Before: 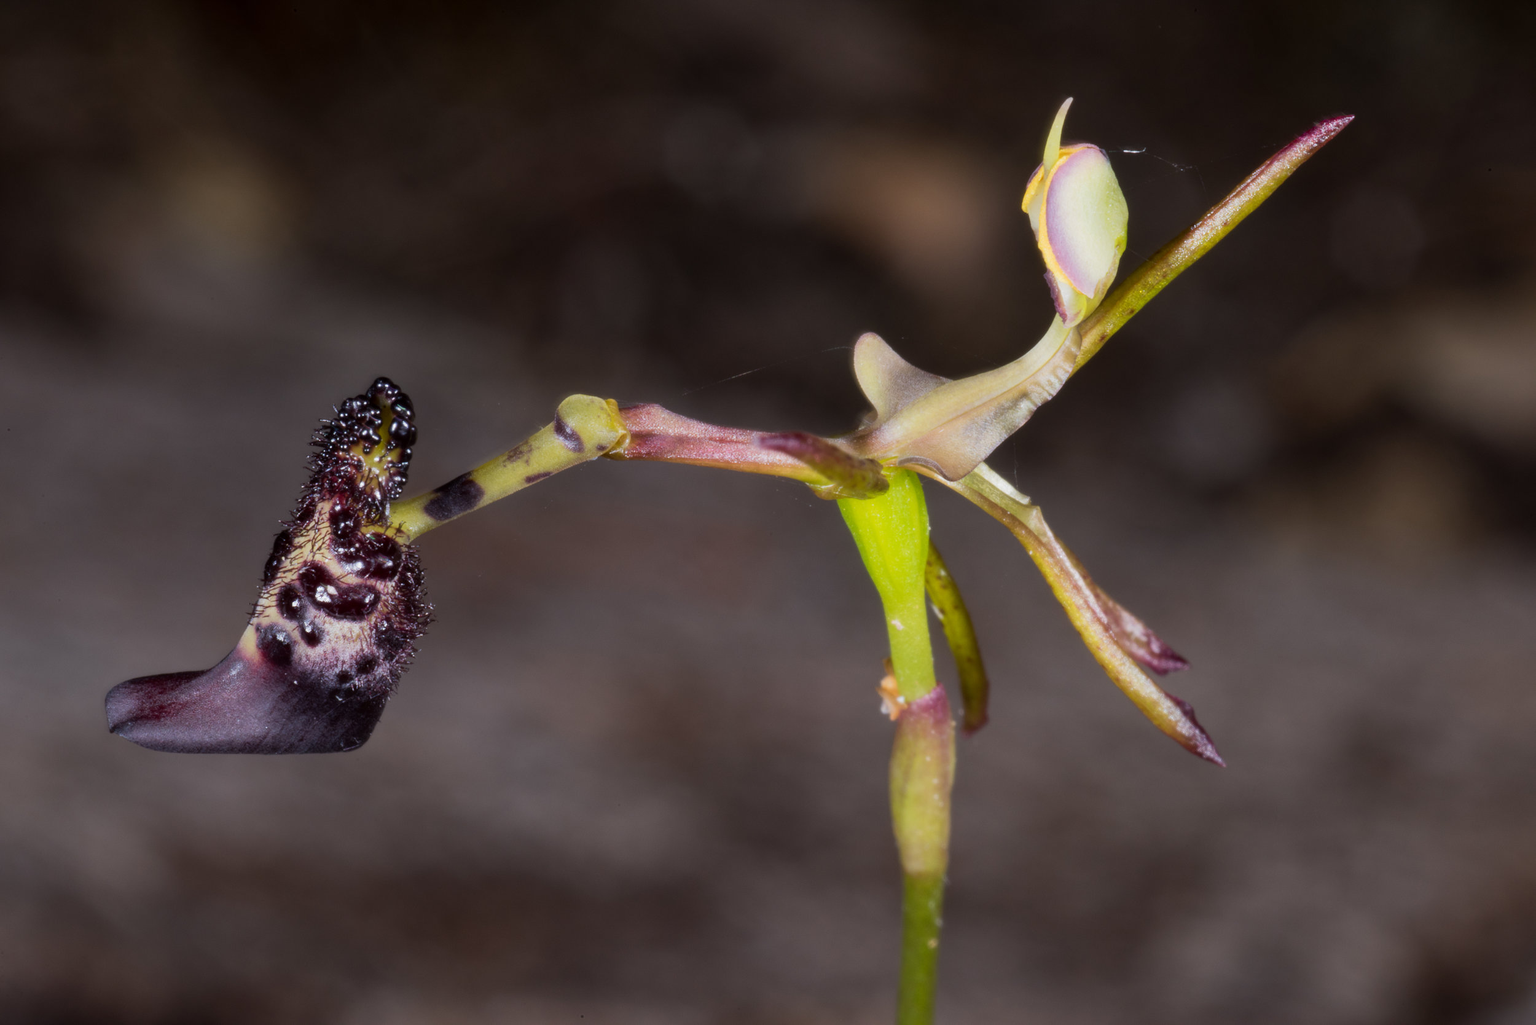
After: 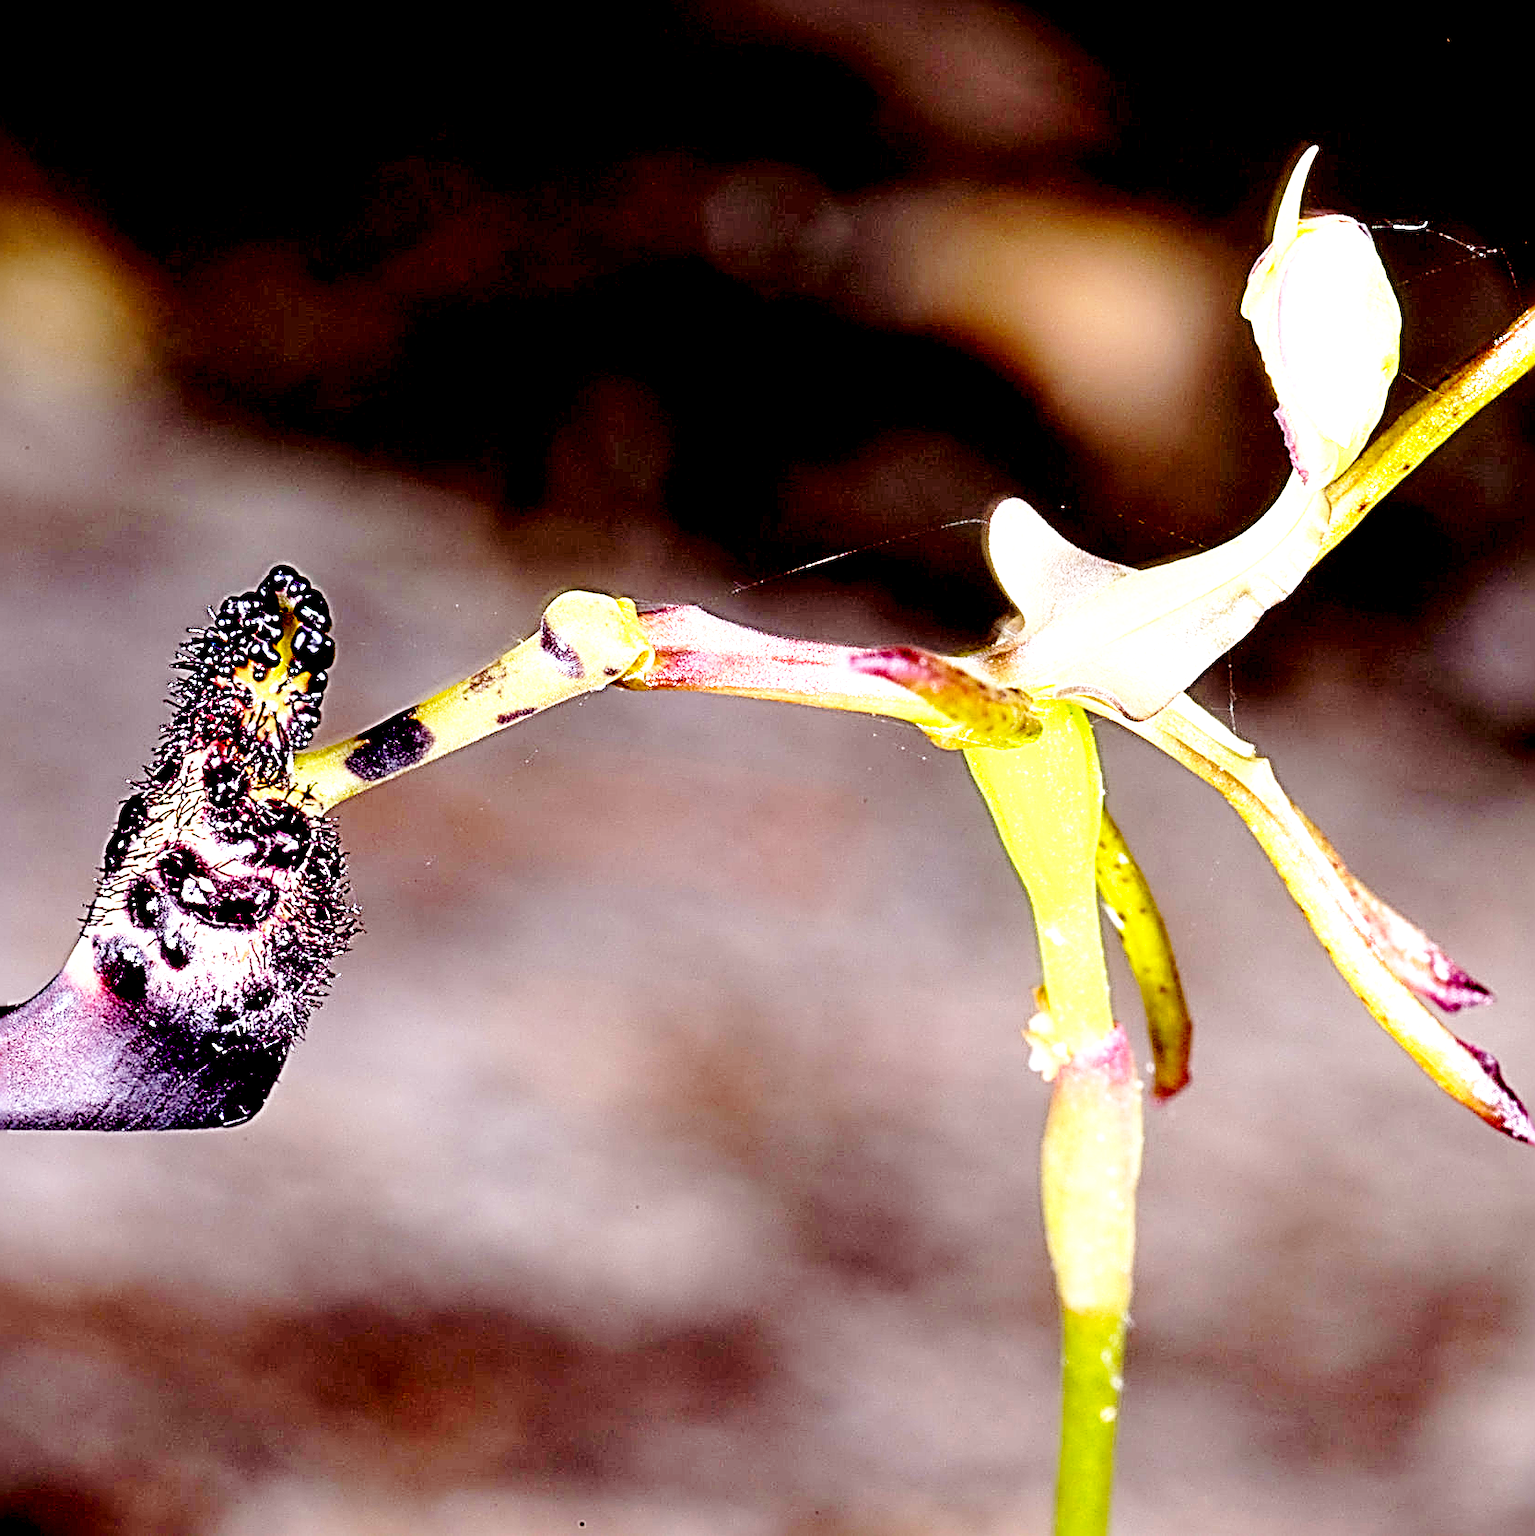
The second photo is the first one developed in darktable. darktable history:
sharpen: radius 3.158, amount 1.731
crop and rotate: left 12.648%, right 20.685%
exposure: black level correction 0.016, exposure 1.774 EV, compensate highlight preservation false
base curve: curves: ch0 [(0, 0) (0.028, 0.03) (0.121, 0.232) (0.46, 0.748) (0.859, 0.968) (1, 1)], preserve colors none
